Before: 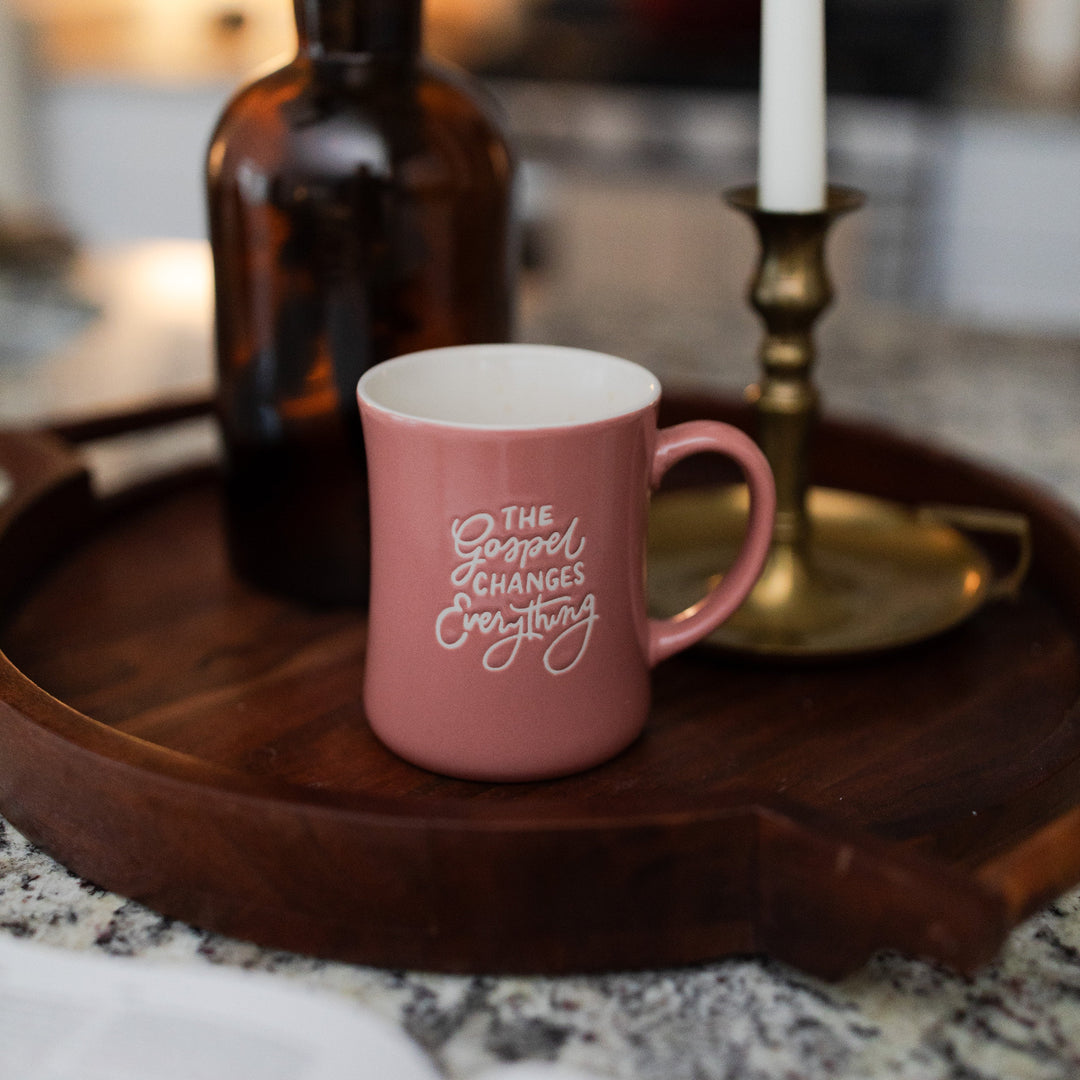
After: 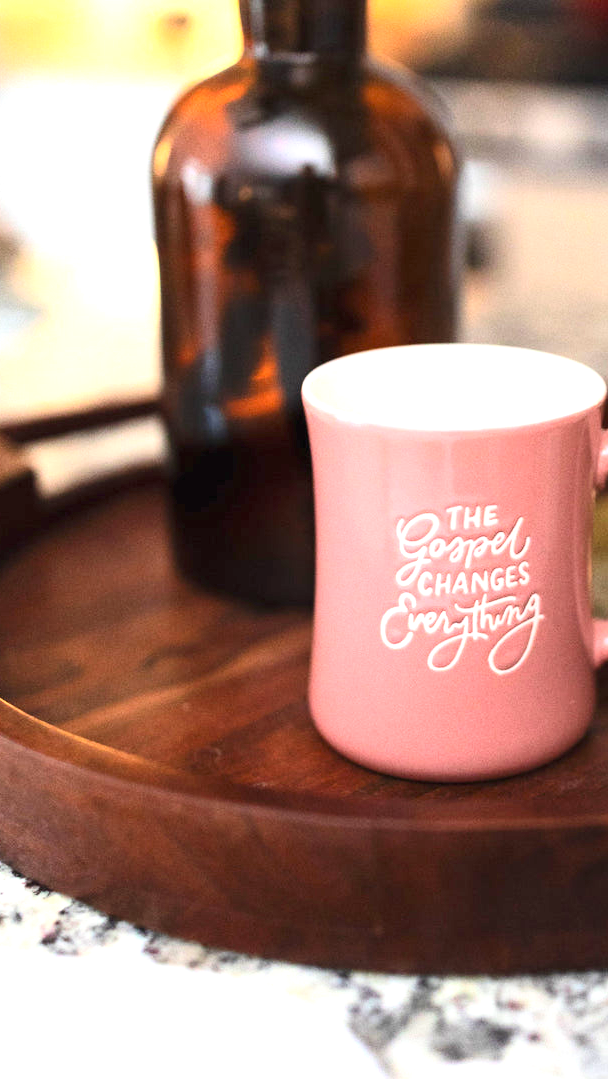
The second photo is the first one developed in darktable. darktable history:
exposure: black level correction 0, exposure 1.625 EV, compensate exposure bias true, compensate highlight preservation false
contrast brightness saturation: contrast 0.2, brightness 0.15, saturation 0.14
crop: left 5.114%, right 38.589%
